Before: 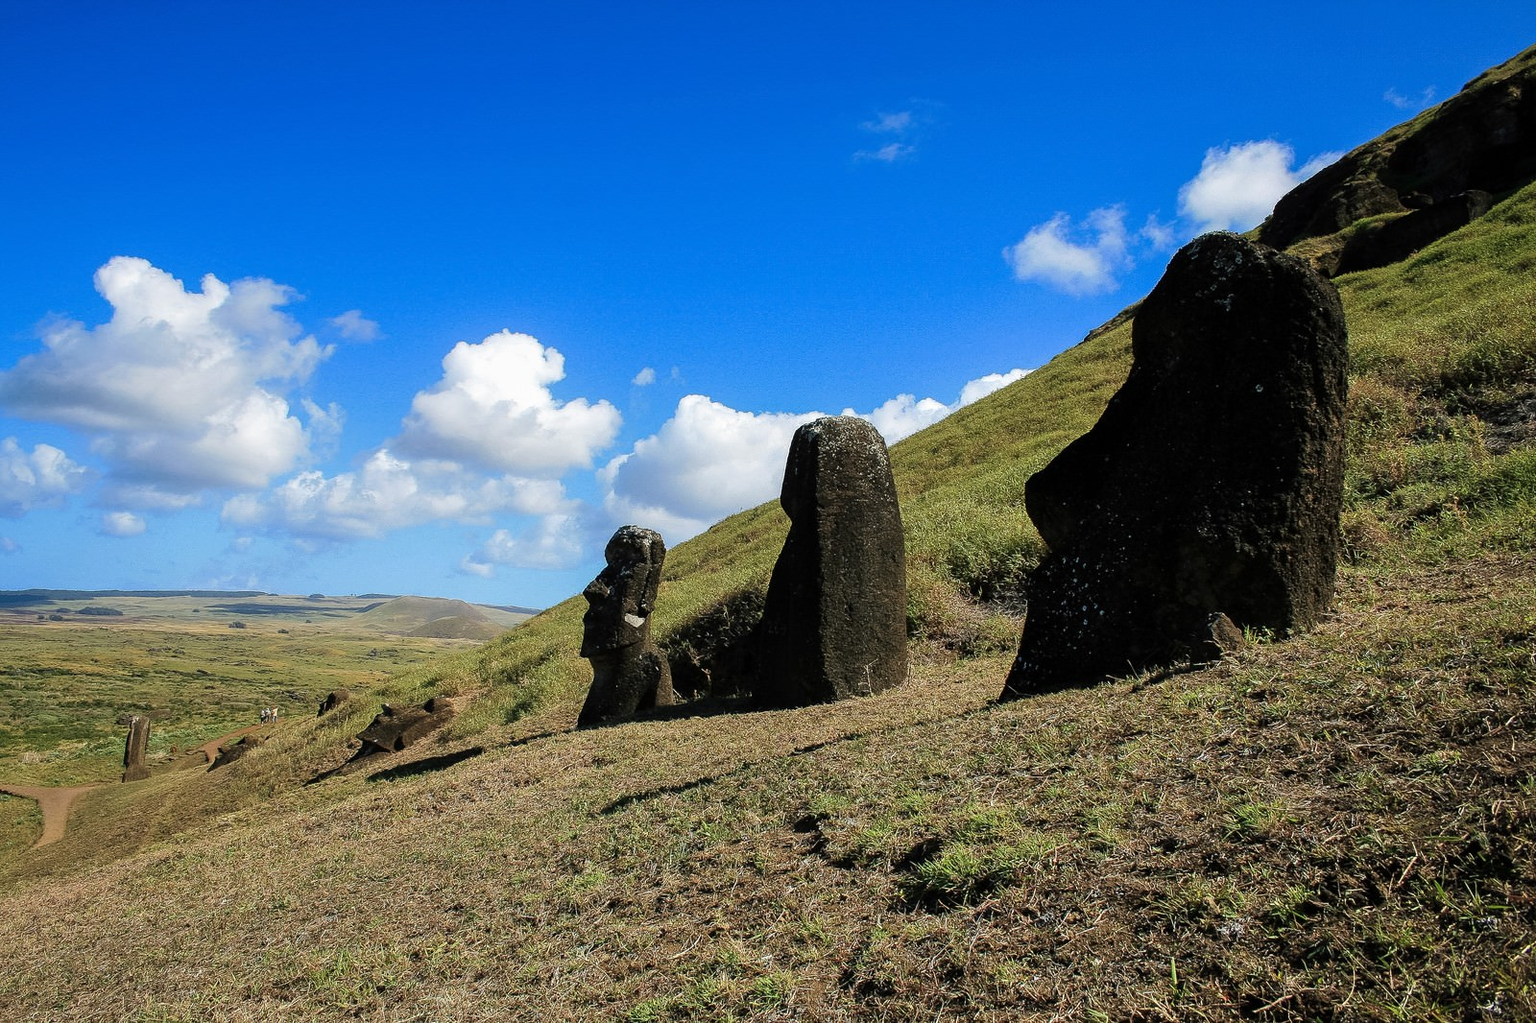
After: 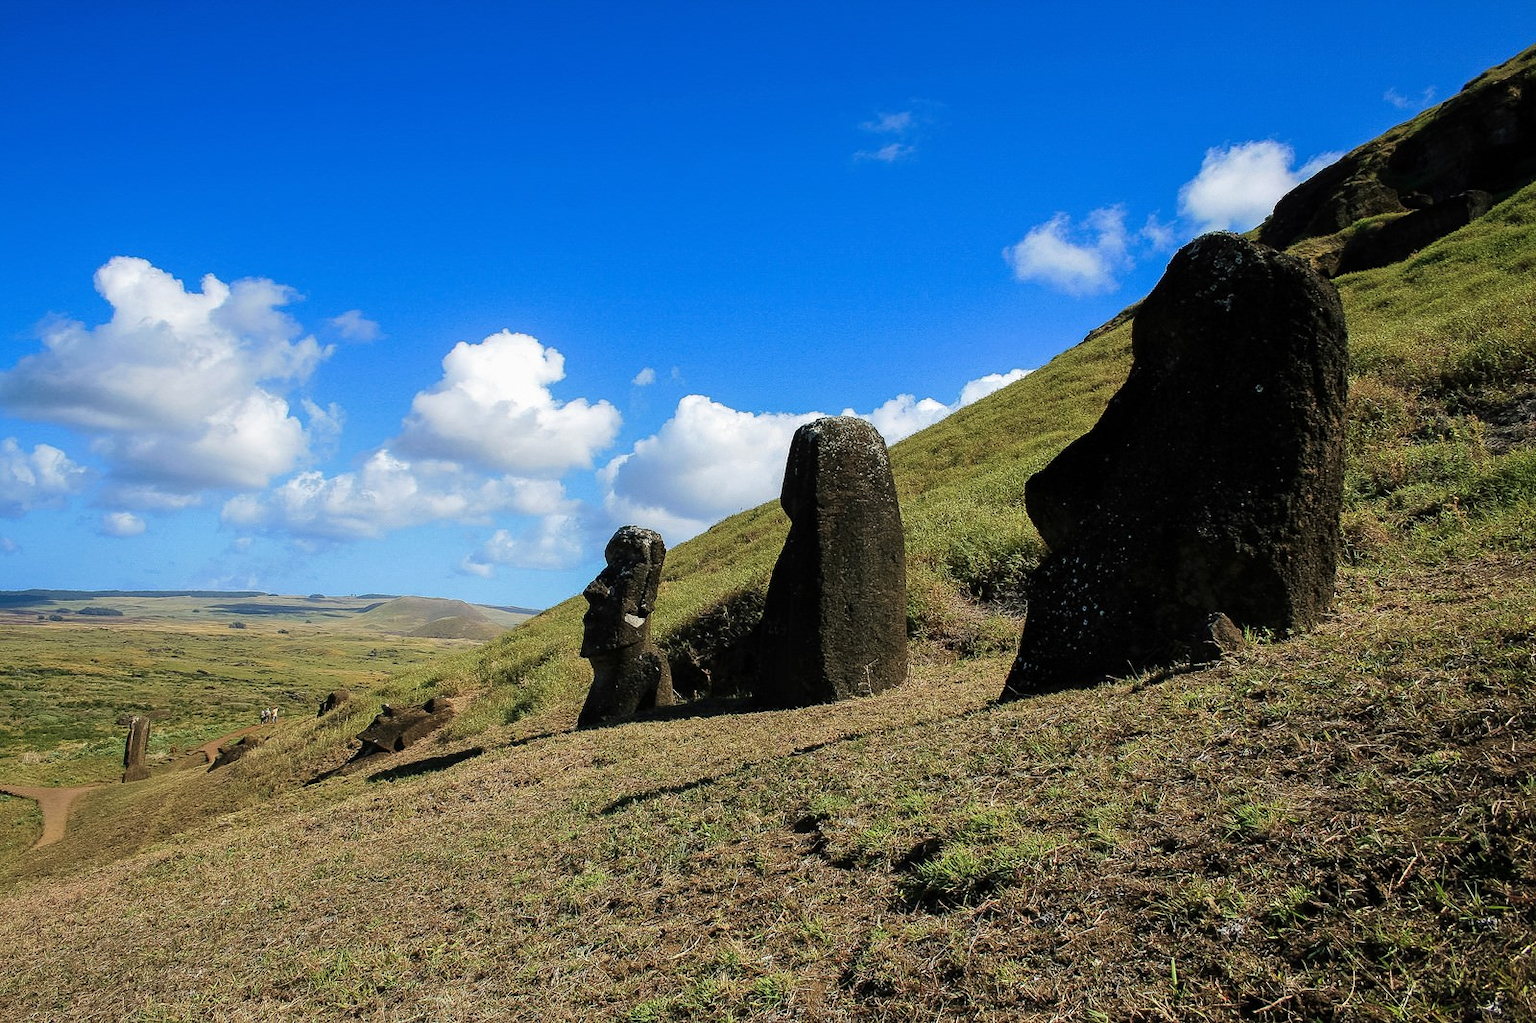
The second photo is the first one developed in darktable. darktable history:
velvia: strength 10.17%
